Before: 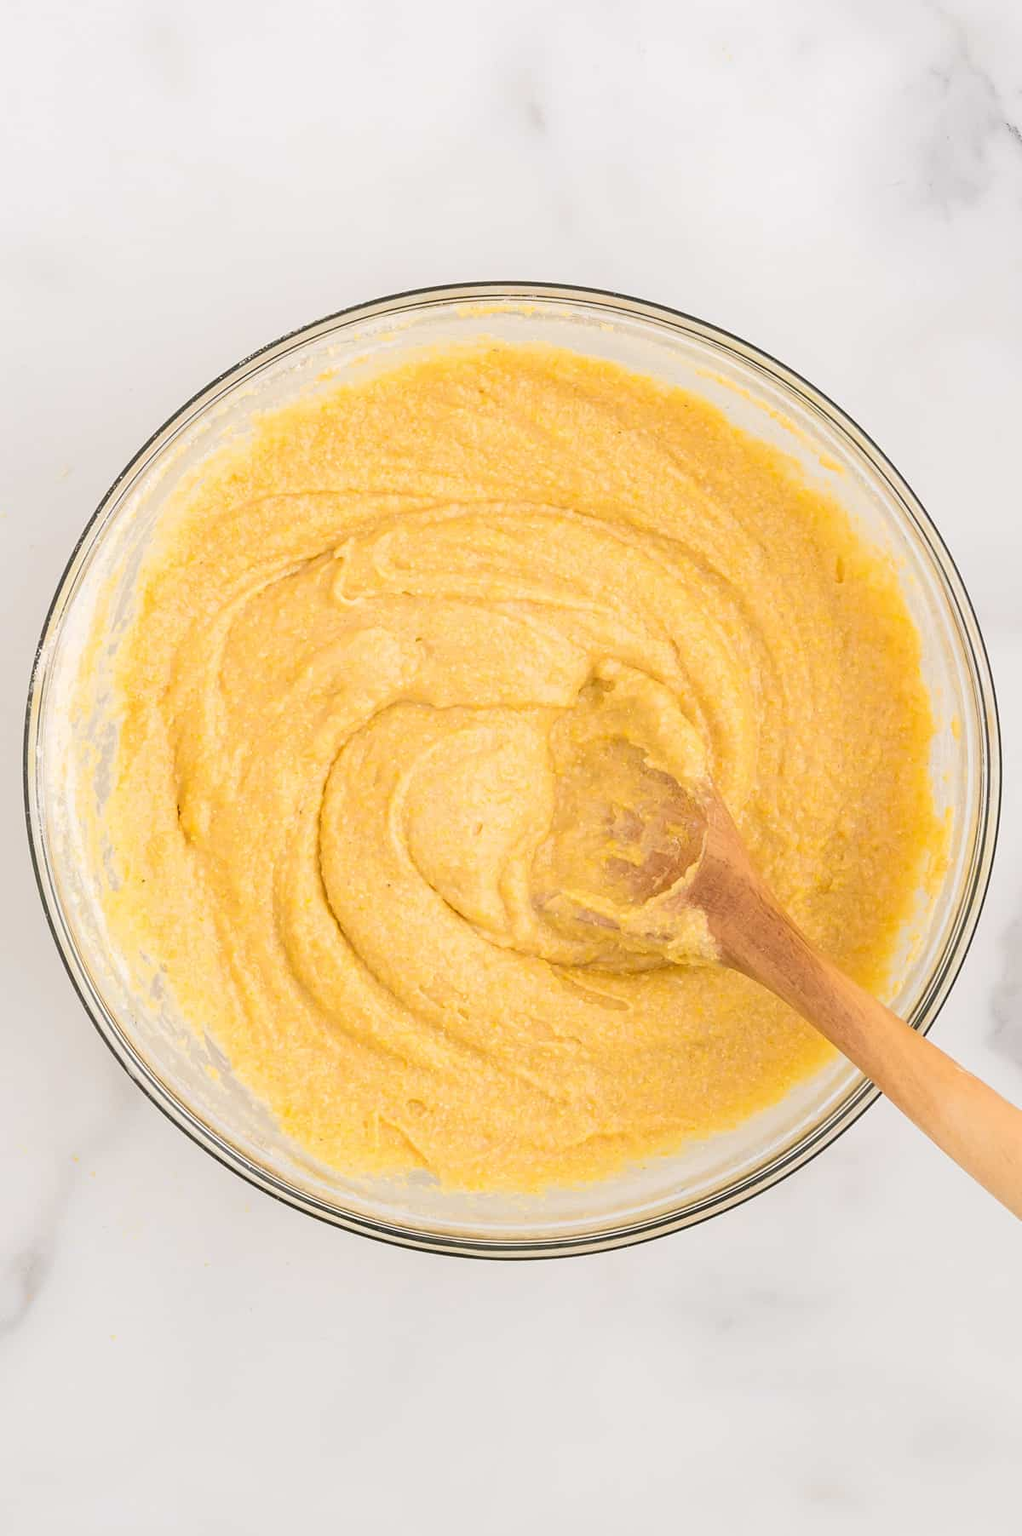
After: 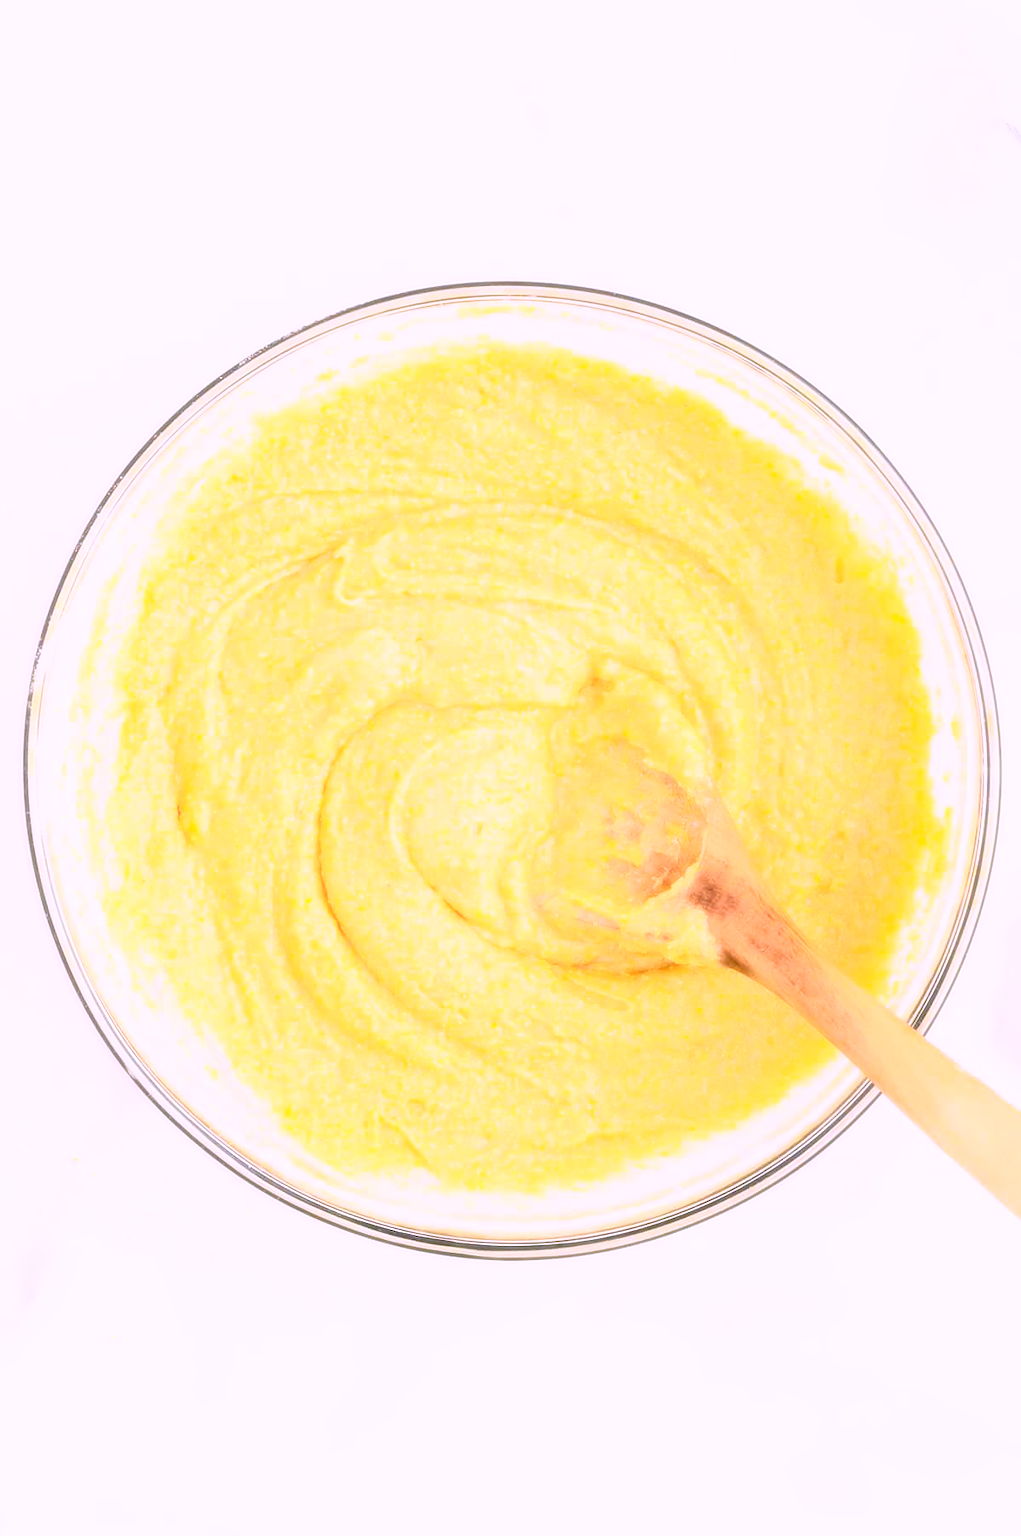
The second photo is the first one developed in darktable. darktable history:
bloom: size 0%, threshold 54.82%, strength 8.31%
white balance: red 1.042, blue 1.17
sharpen: on, module defaults
contrast brightness saturation: contrast 0.12, brightness -0.12, saturation 0.2
